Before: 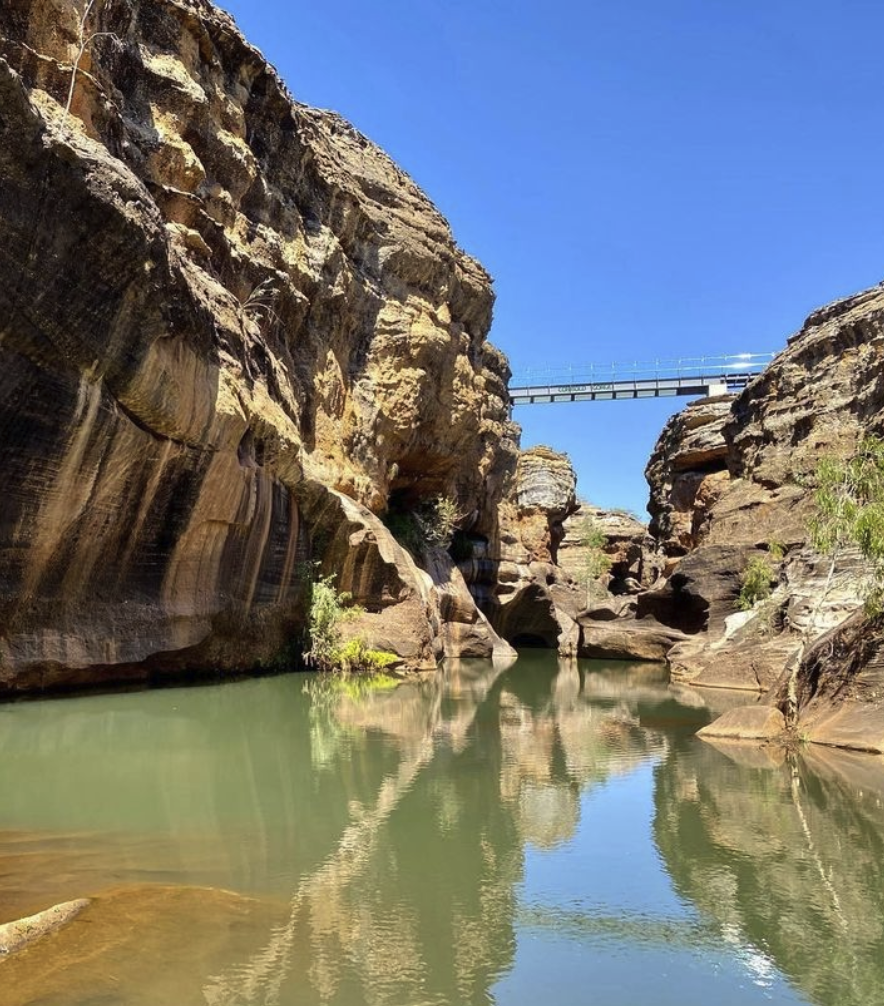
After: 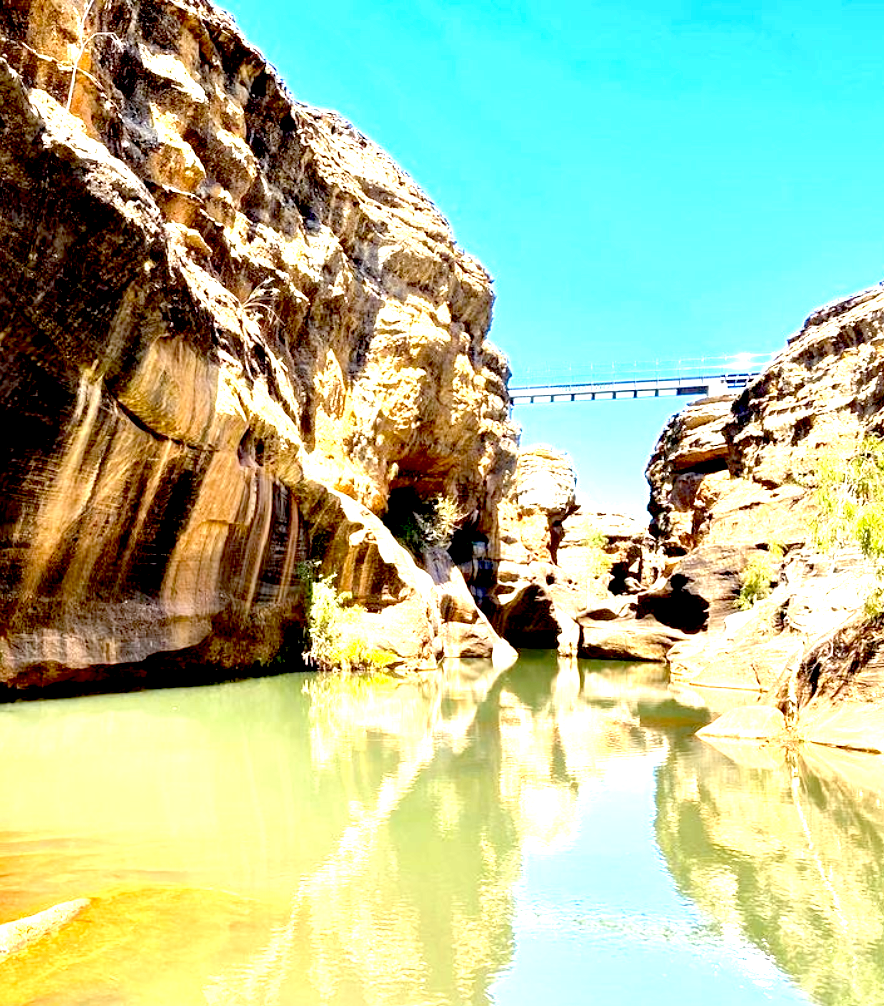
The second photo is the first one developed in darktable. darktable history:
exposure: black level correction 0.016, exposure 1.774 EV, compensate highlight preservation false
color contrast: green-magenta contrast 0.8, blue-yellow contrast 1.1, unbound 0
